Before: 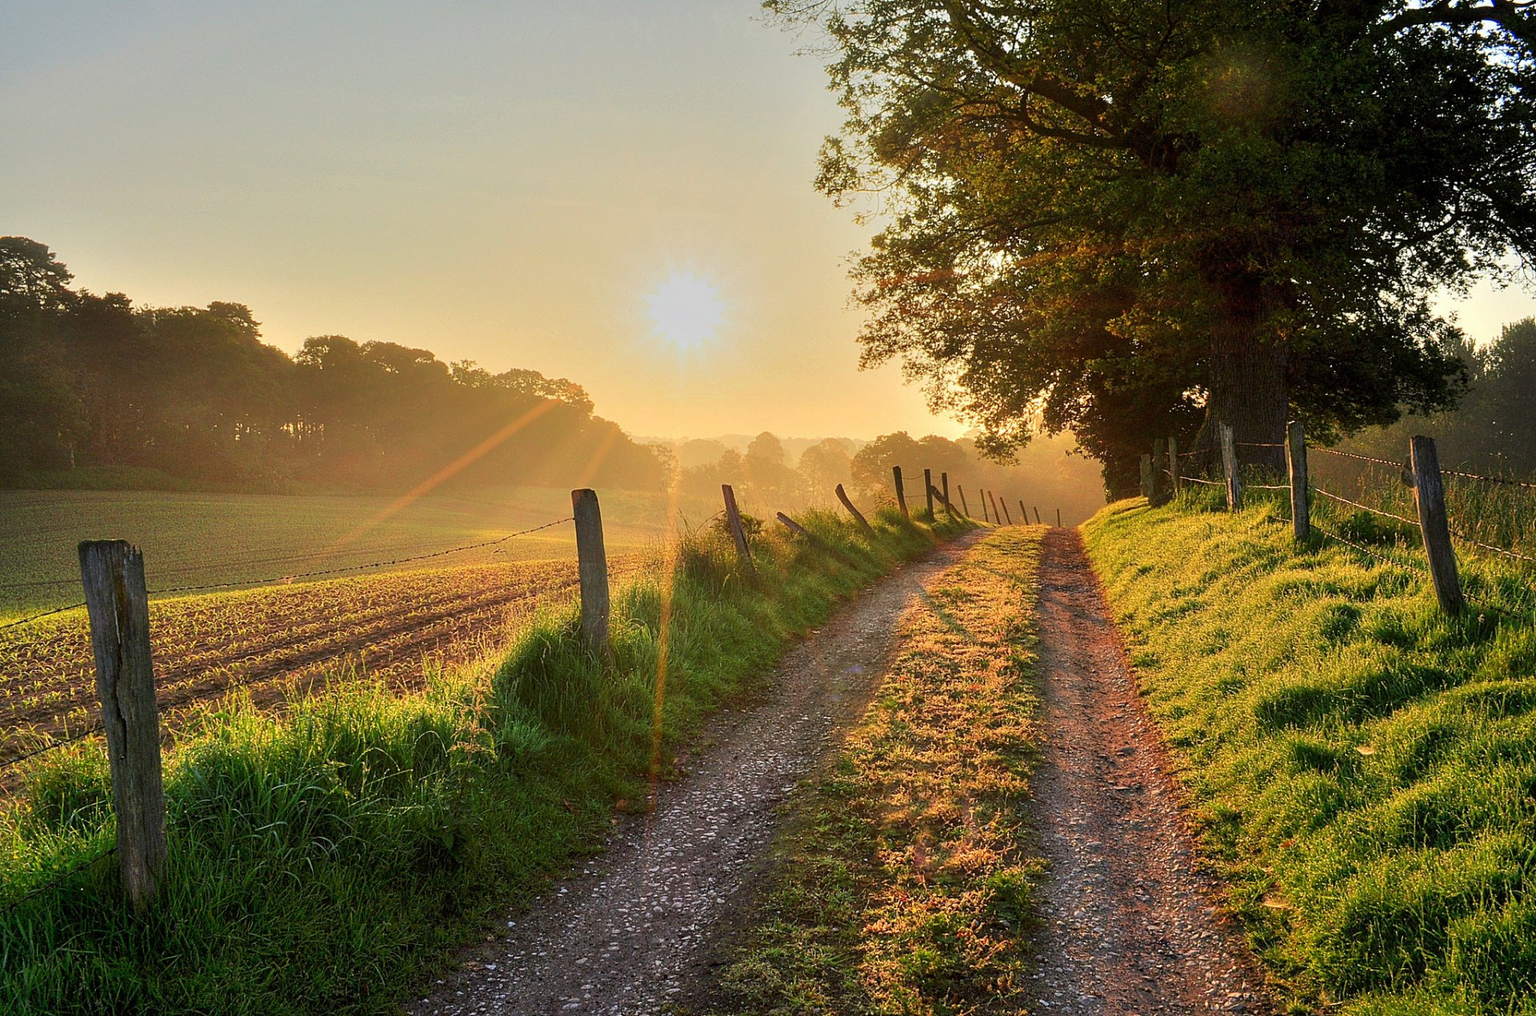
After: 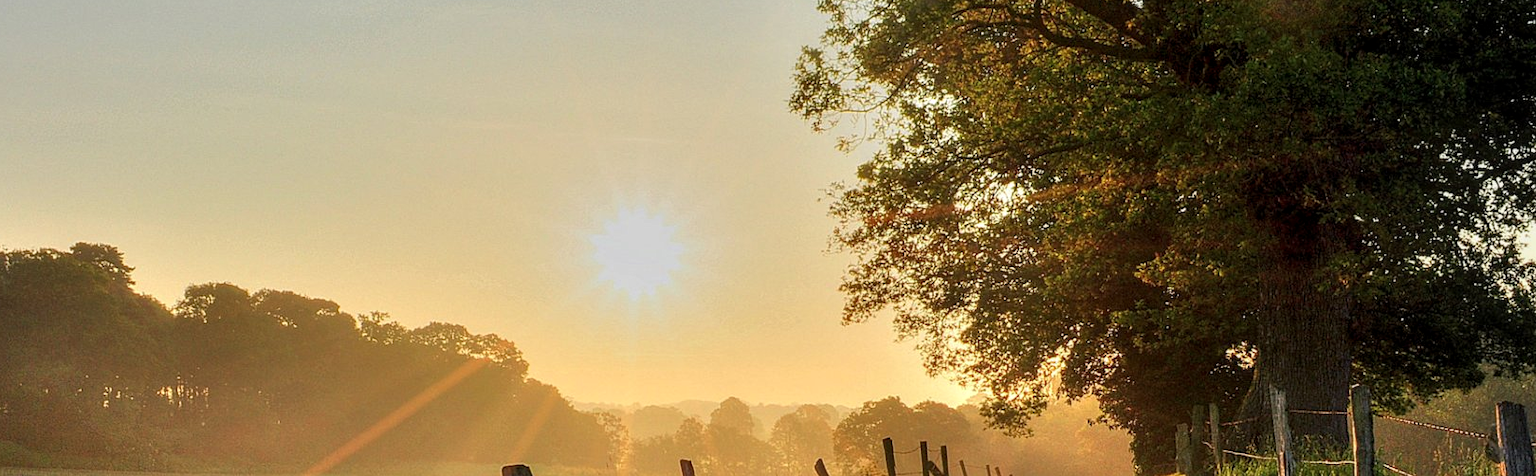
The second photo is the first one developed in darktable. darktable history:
local contrast: on, module defaults
crop and rotate: left 9.658%, top 9.562%, right 5.967%, bottom 50.824%
